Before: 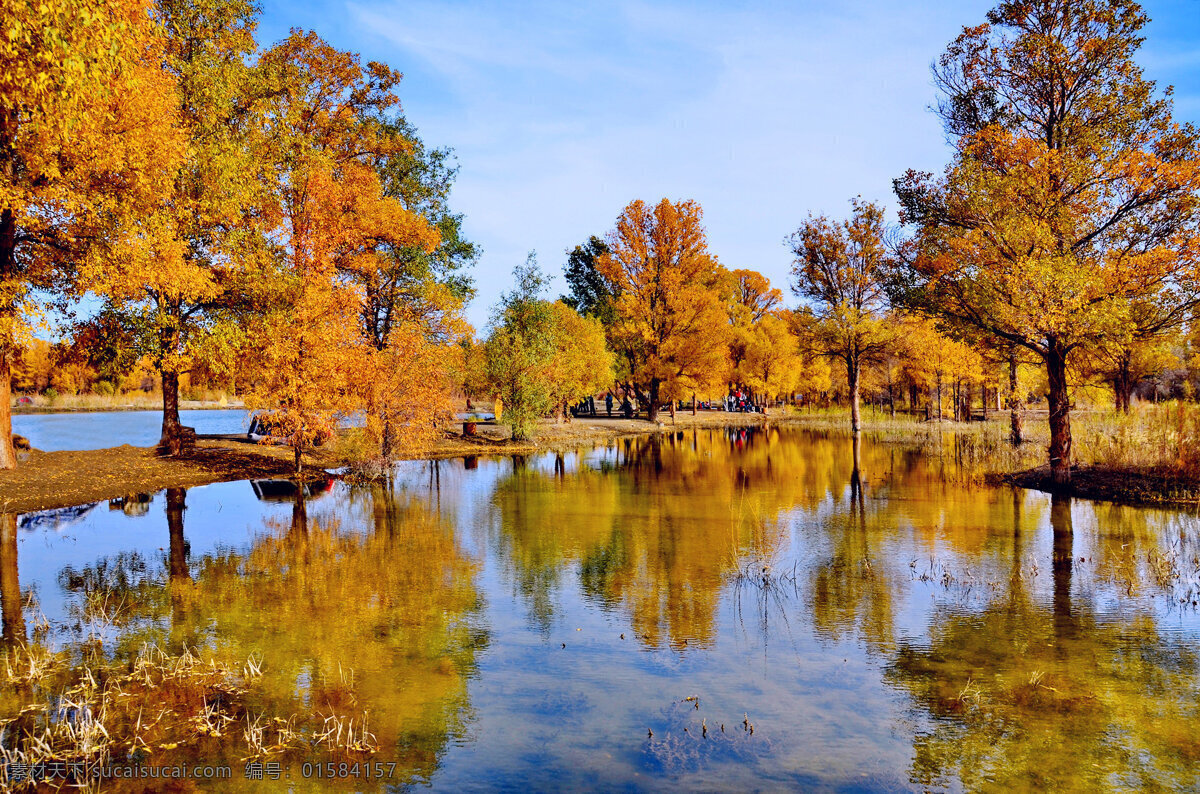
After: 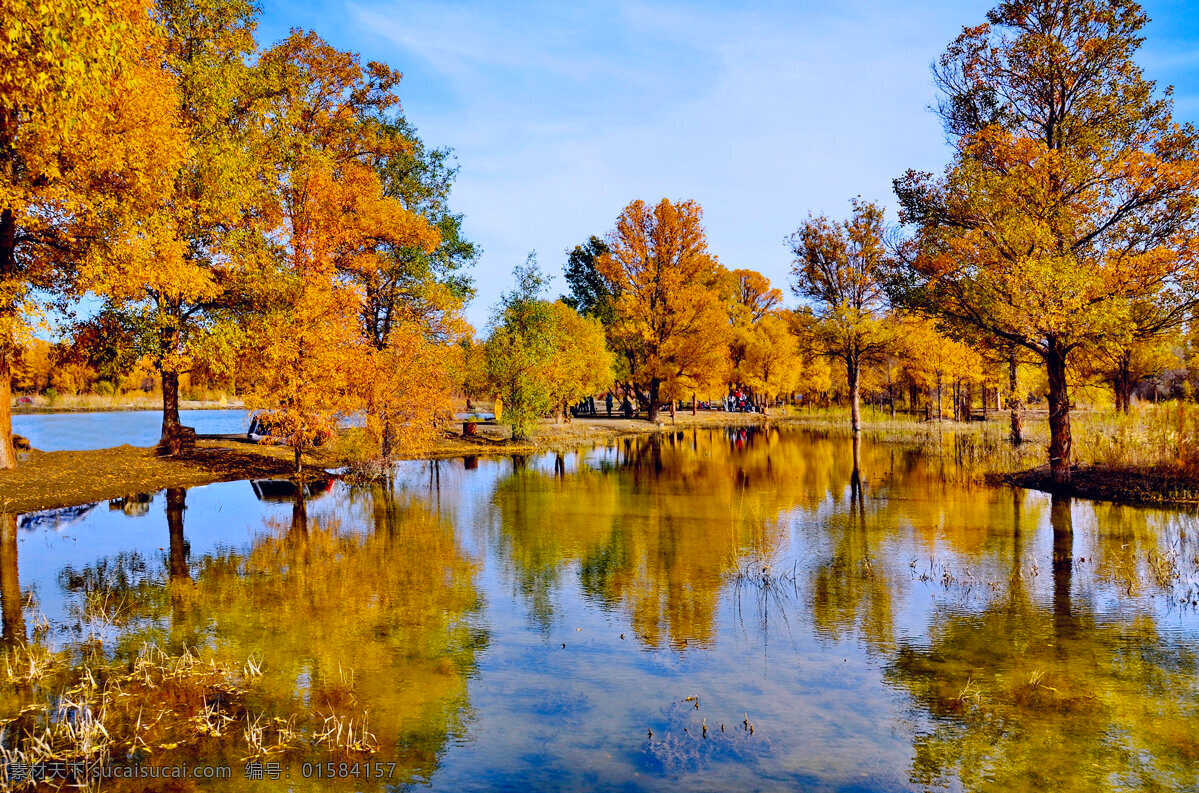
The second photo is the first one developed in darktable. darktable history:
color balance rgb: shadows lift › luminance -7.806%, shadows lift › chroma 2.179%, shadows lift › hue 202.4°, perceptual saturation grading › global saturation 6.81%, perceptual saturation grading › shadows 3.347%, global vibrance 18.178%
